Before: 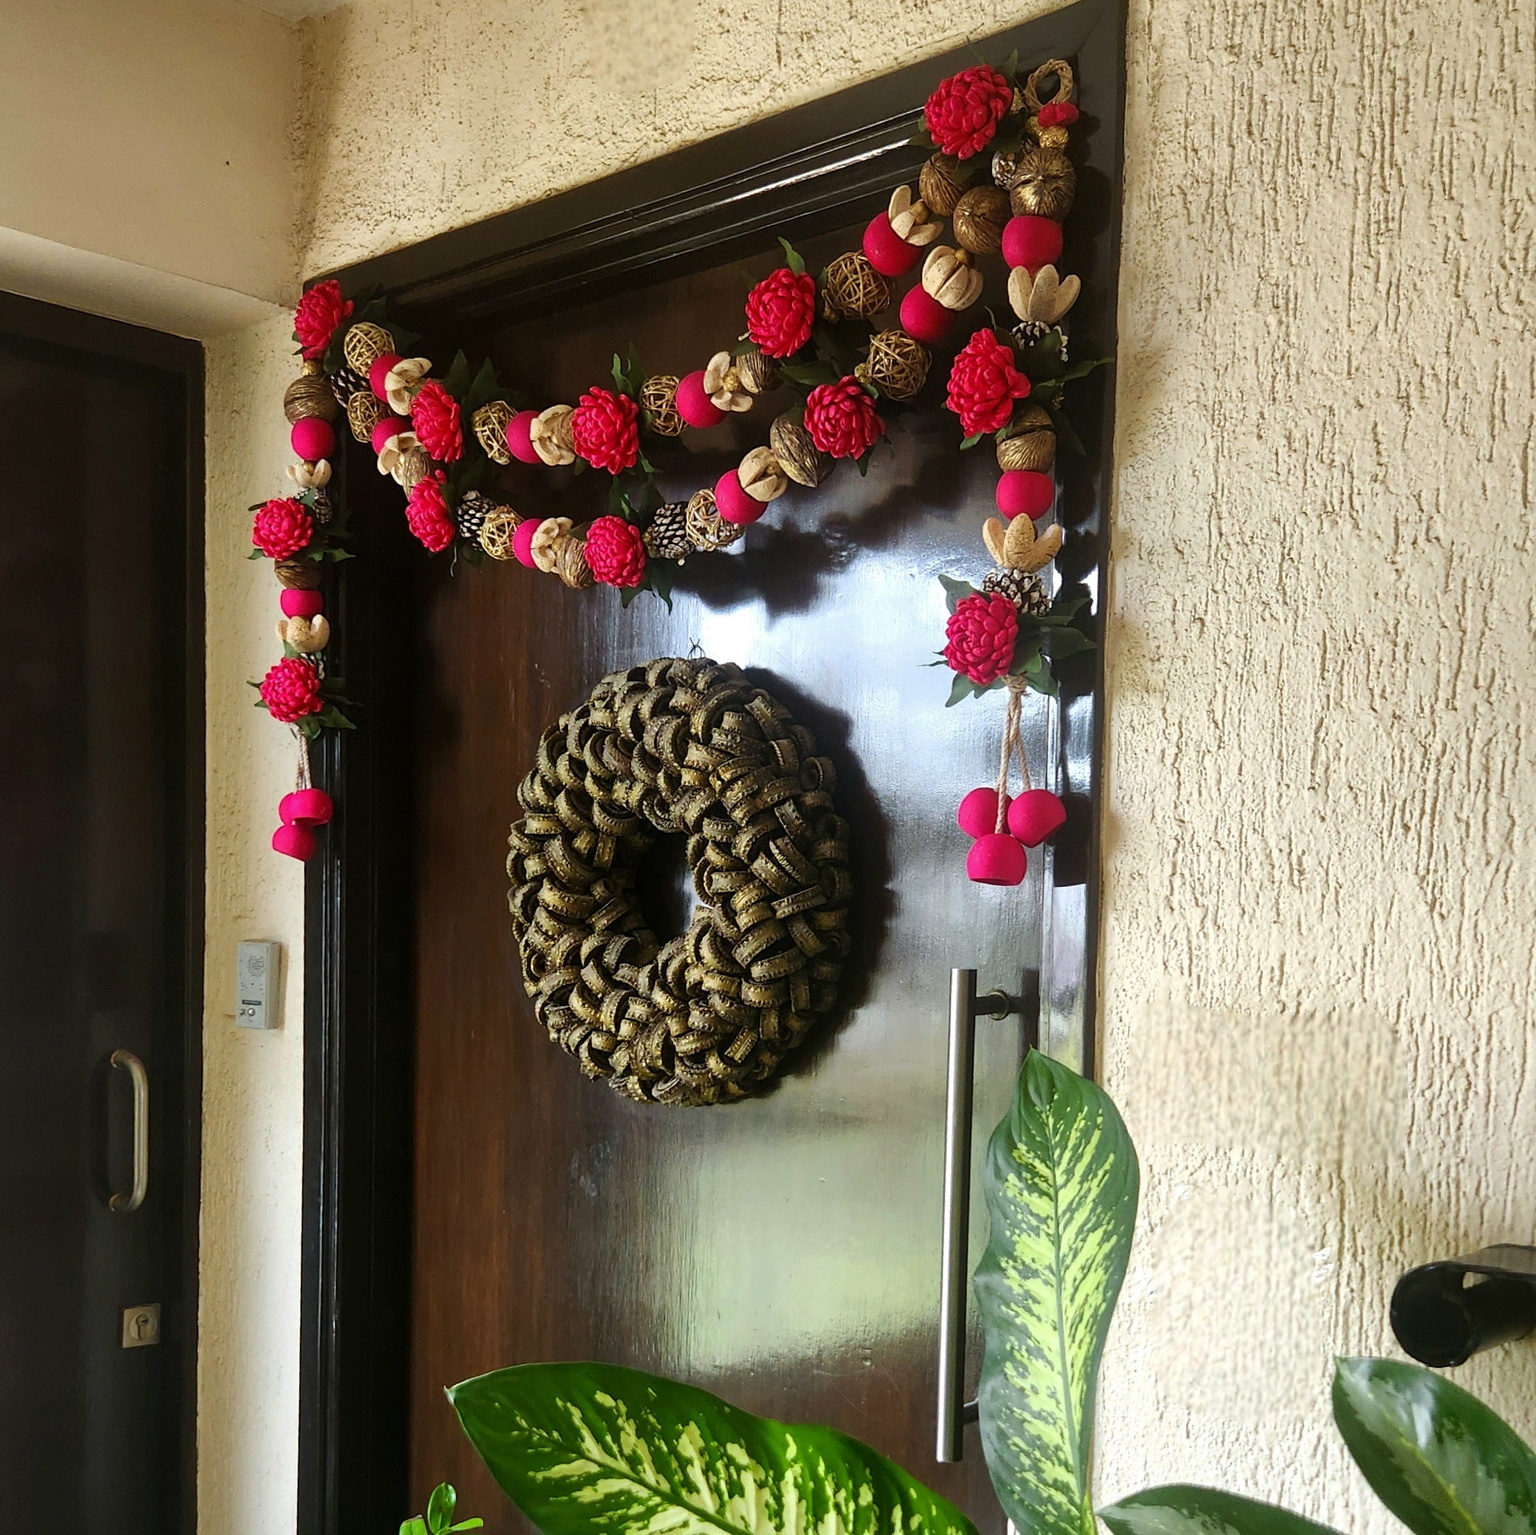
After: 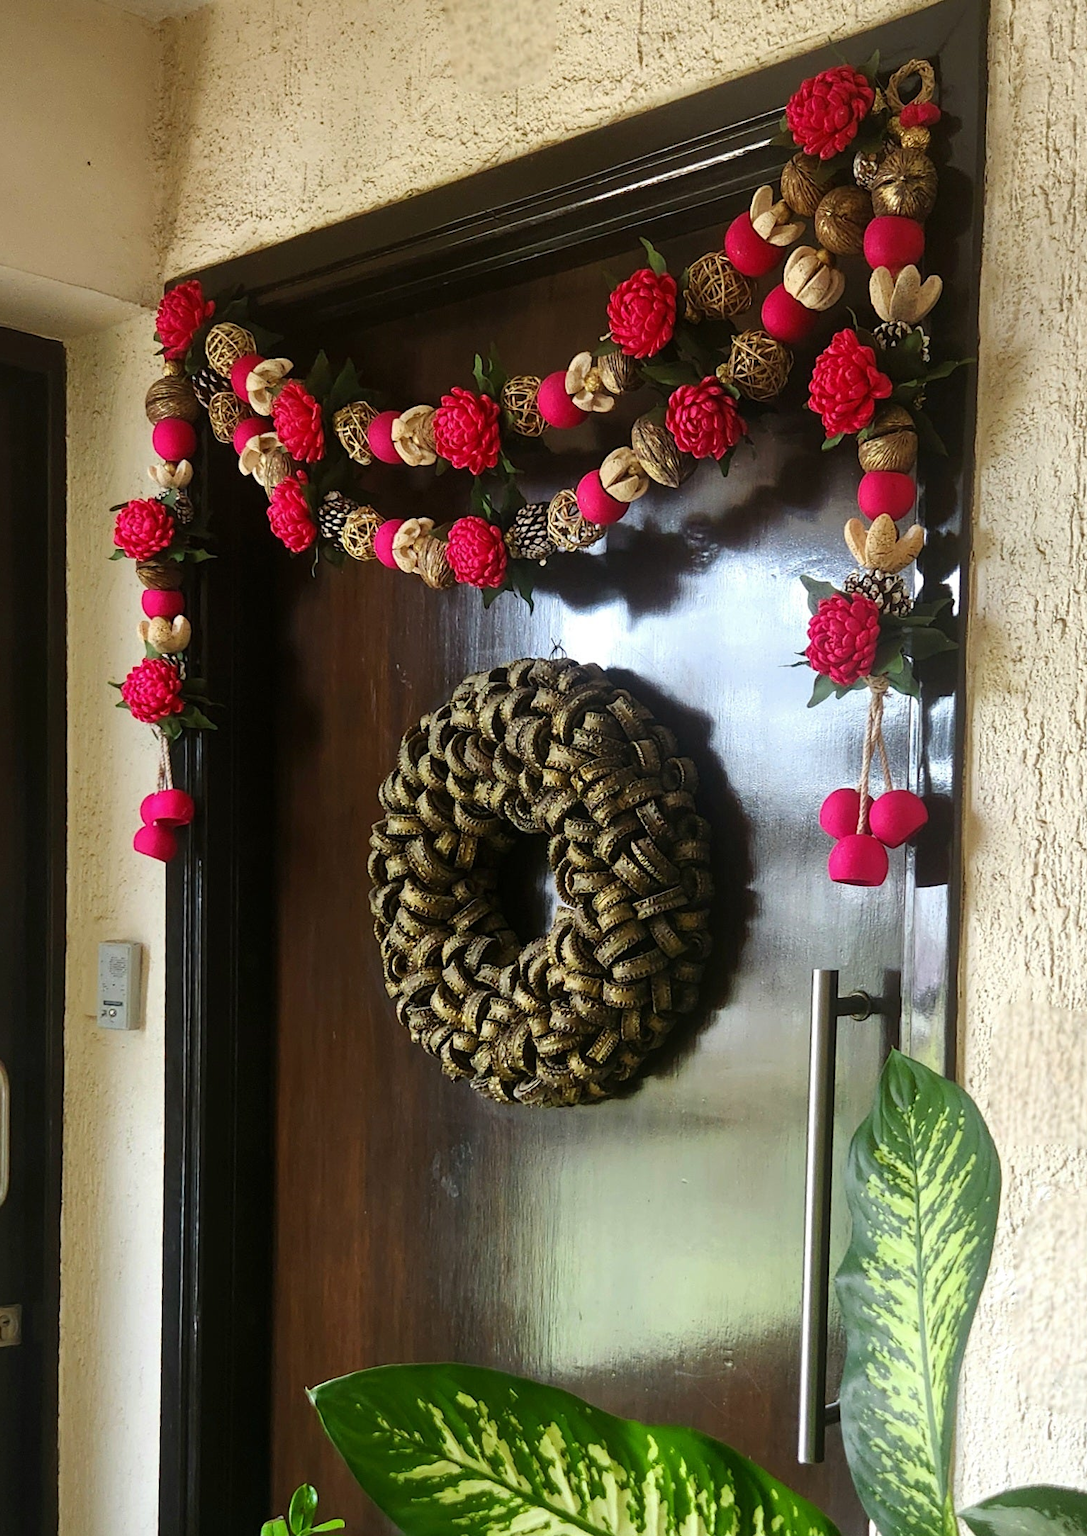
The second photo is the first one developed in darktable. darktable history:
white balance: emerald 1
crop and rotate: left 9.061%, right 20.142%
